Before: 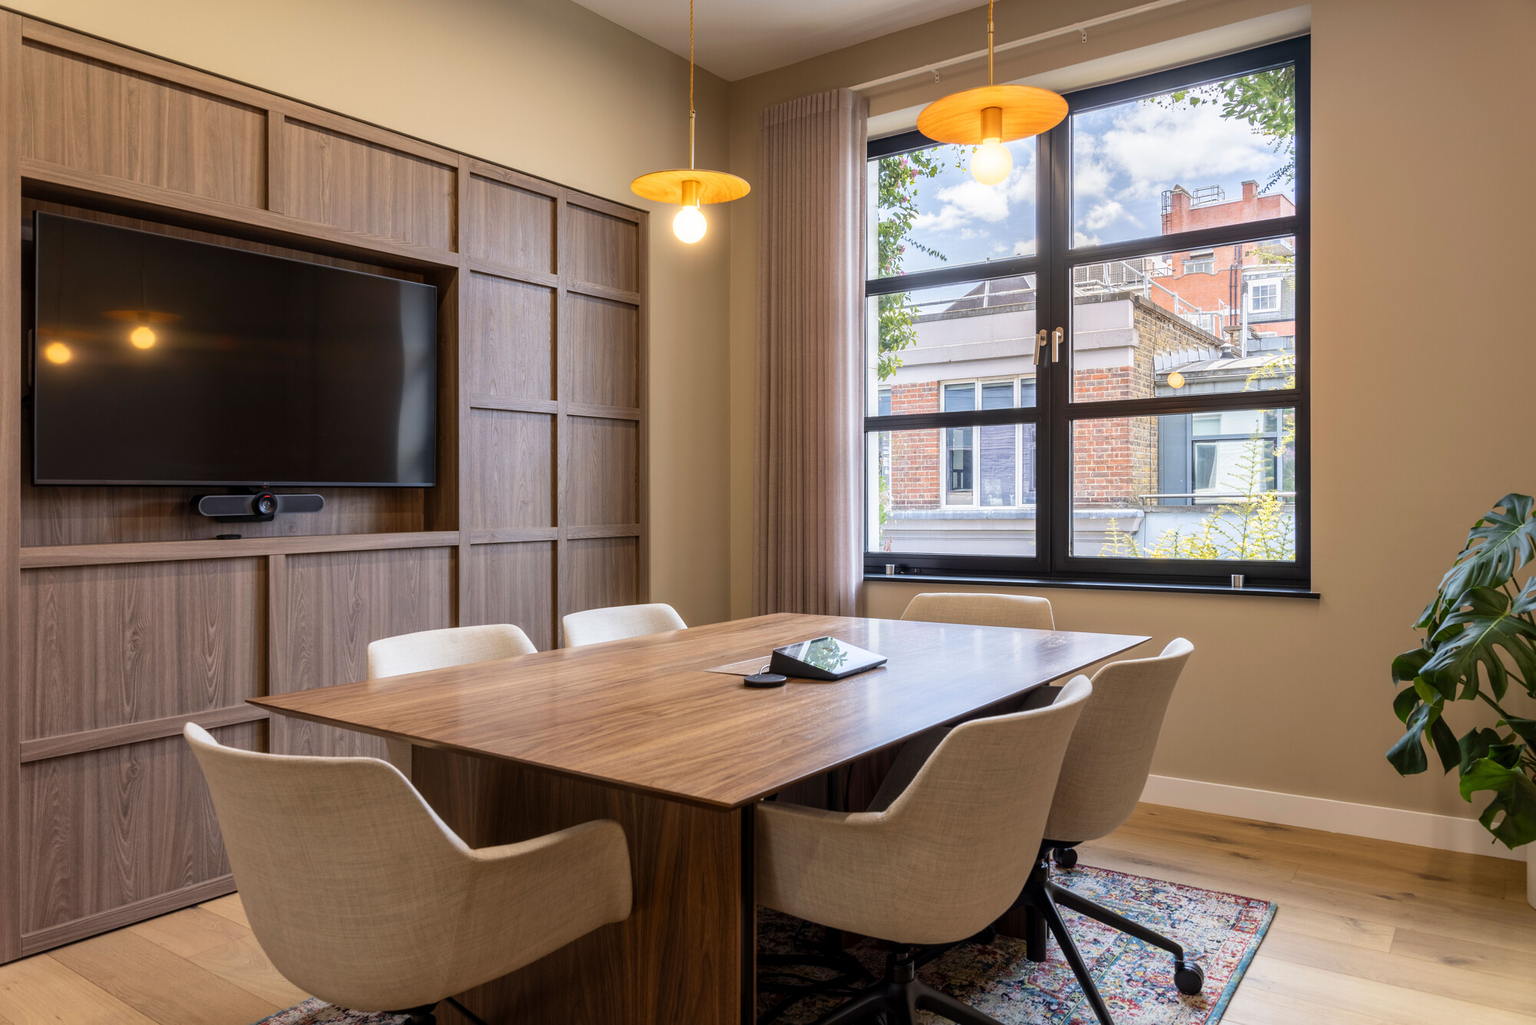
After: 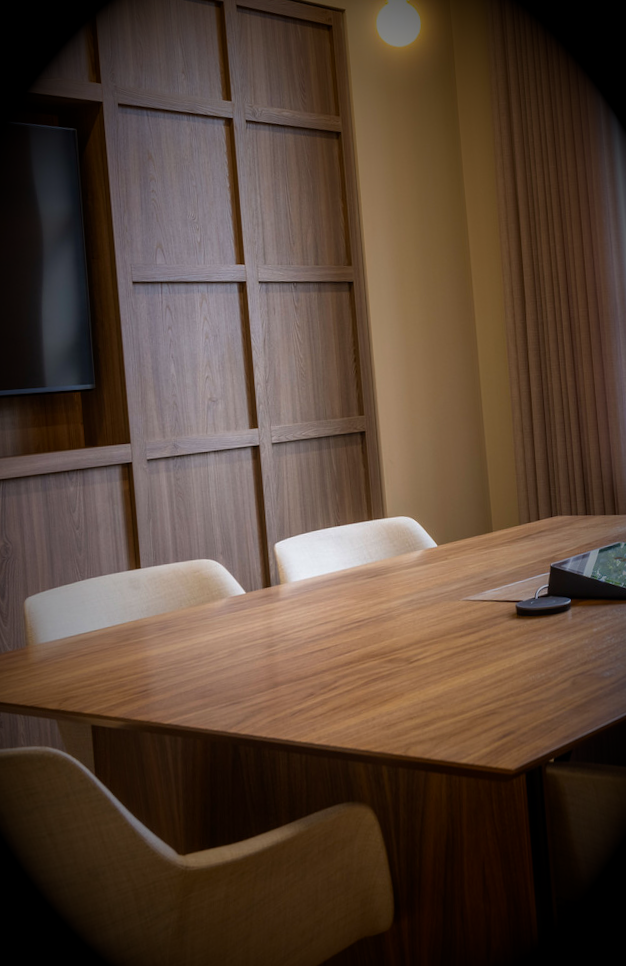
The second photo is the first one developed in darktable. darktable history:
rotate and perspective: rotation -4.57°, crop left 0.054, crop right 0.944, crop top 0.087, crop bottom 0.914
crop and rotate: left 21.77%, top 18.528%, right 44.676%, bottom 2.997%
vignetting: fall-off start 15.9%, fall-off radius 100%, brightness -1, saturation 0.5, width/height ratio 0.719
